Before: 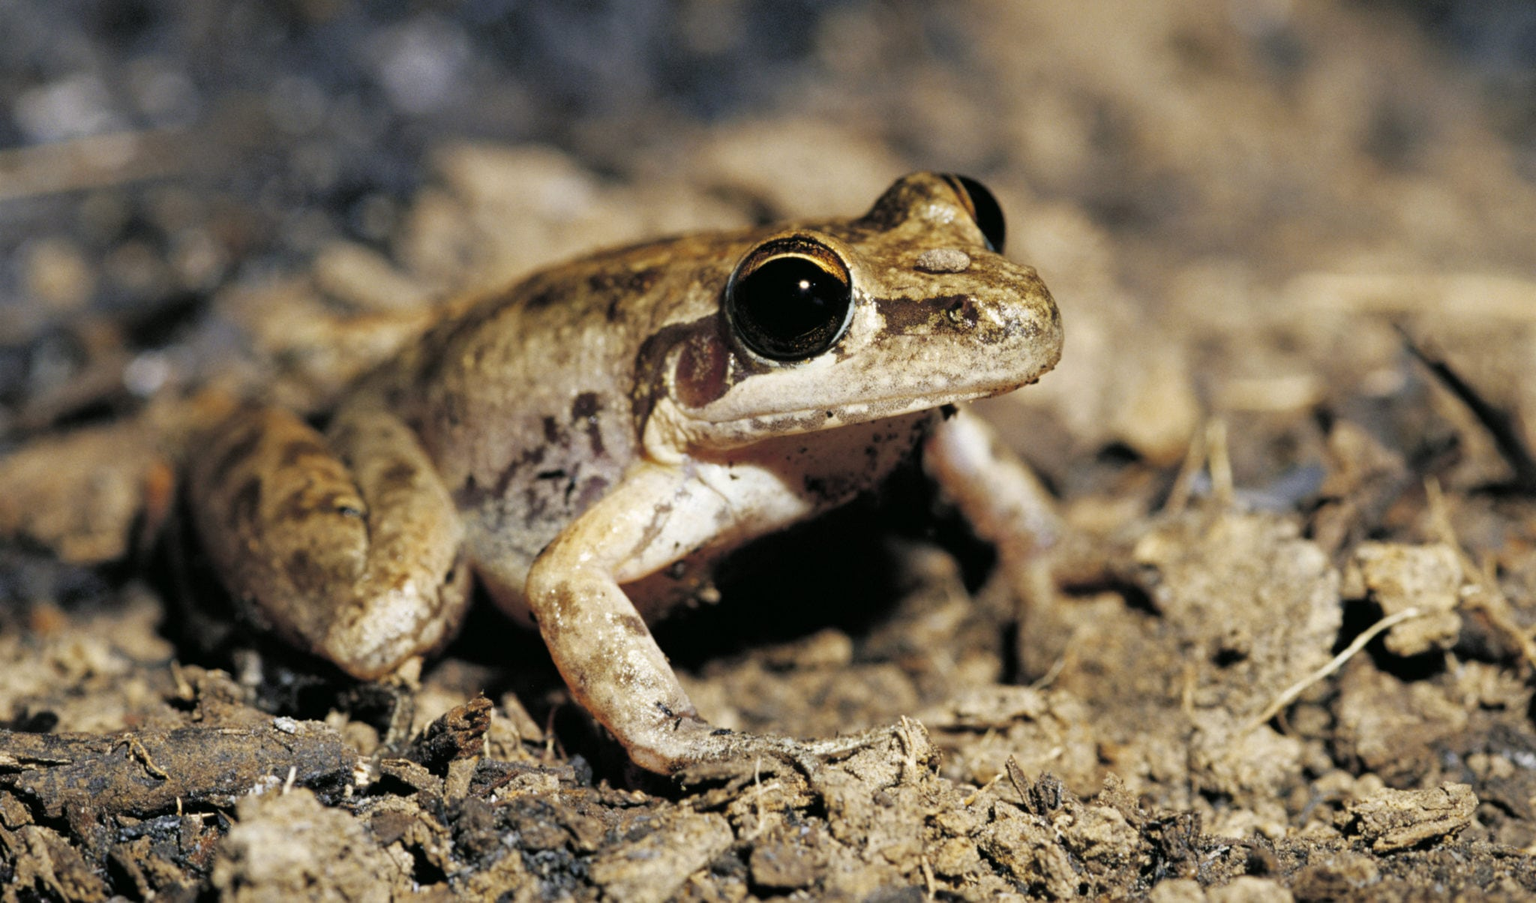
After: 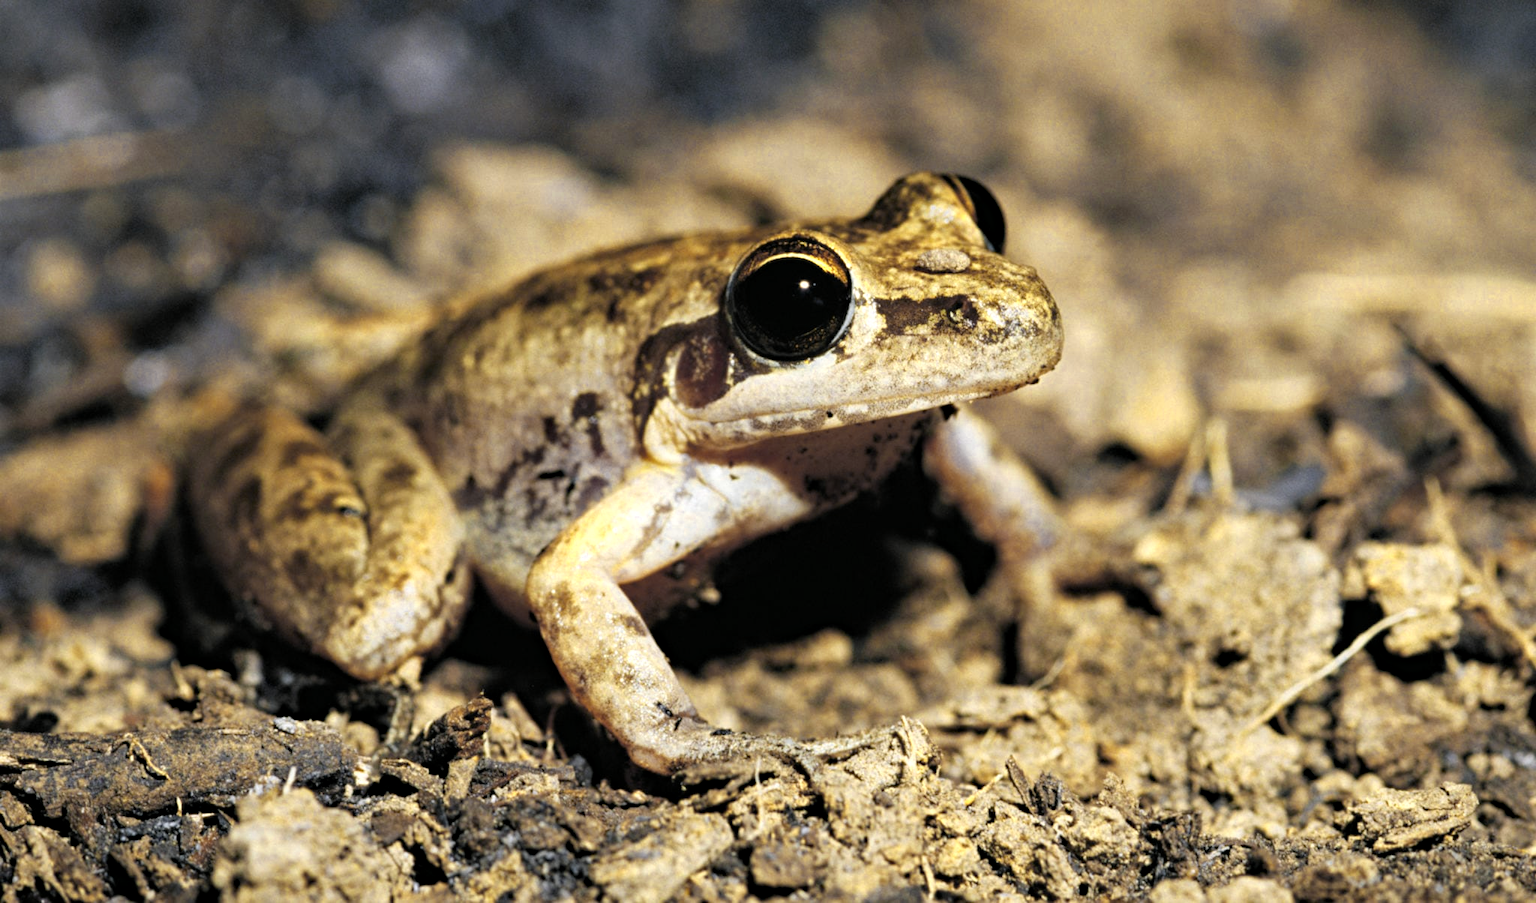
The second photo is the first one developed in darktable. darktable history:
haze removal: compatibility mode true, adaptive false
contrast equalizer: y [[0.5, 0.5, 0.472, 0.5, 0.5, 0.5], [0.5 ×6], [0.5 ×6], [0 ×6], [0 ×6]], mix -0.309
color zones: curves: ch0 [(0.004, 0.306) (0.107, 0.448) (0.252, 0.656) (0.41, 0.398) (0.595, 0.515) (0.768, 0.628)]; ch1 [(0.07, 0.323) (0.151, 0.452) (0.252, 0.608) (0.346, 0.221) (0.463, 0.189) (0.61, 0.368) (0.735, 0.395) (0.921, 0.412)]; ch2 [(0, 0.476) (0.132, 0.512) (0.243, 0.512) (0.397, 0.48) (0.522, 0.376) (0.634, 0.536) (0.761, 0.46)]
